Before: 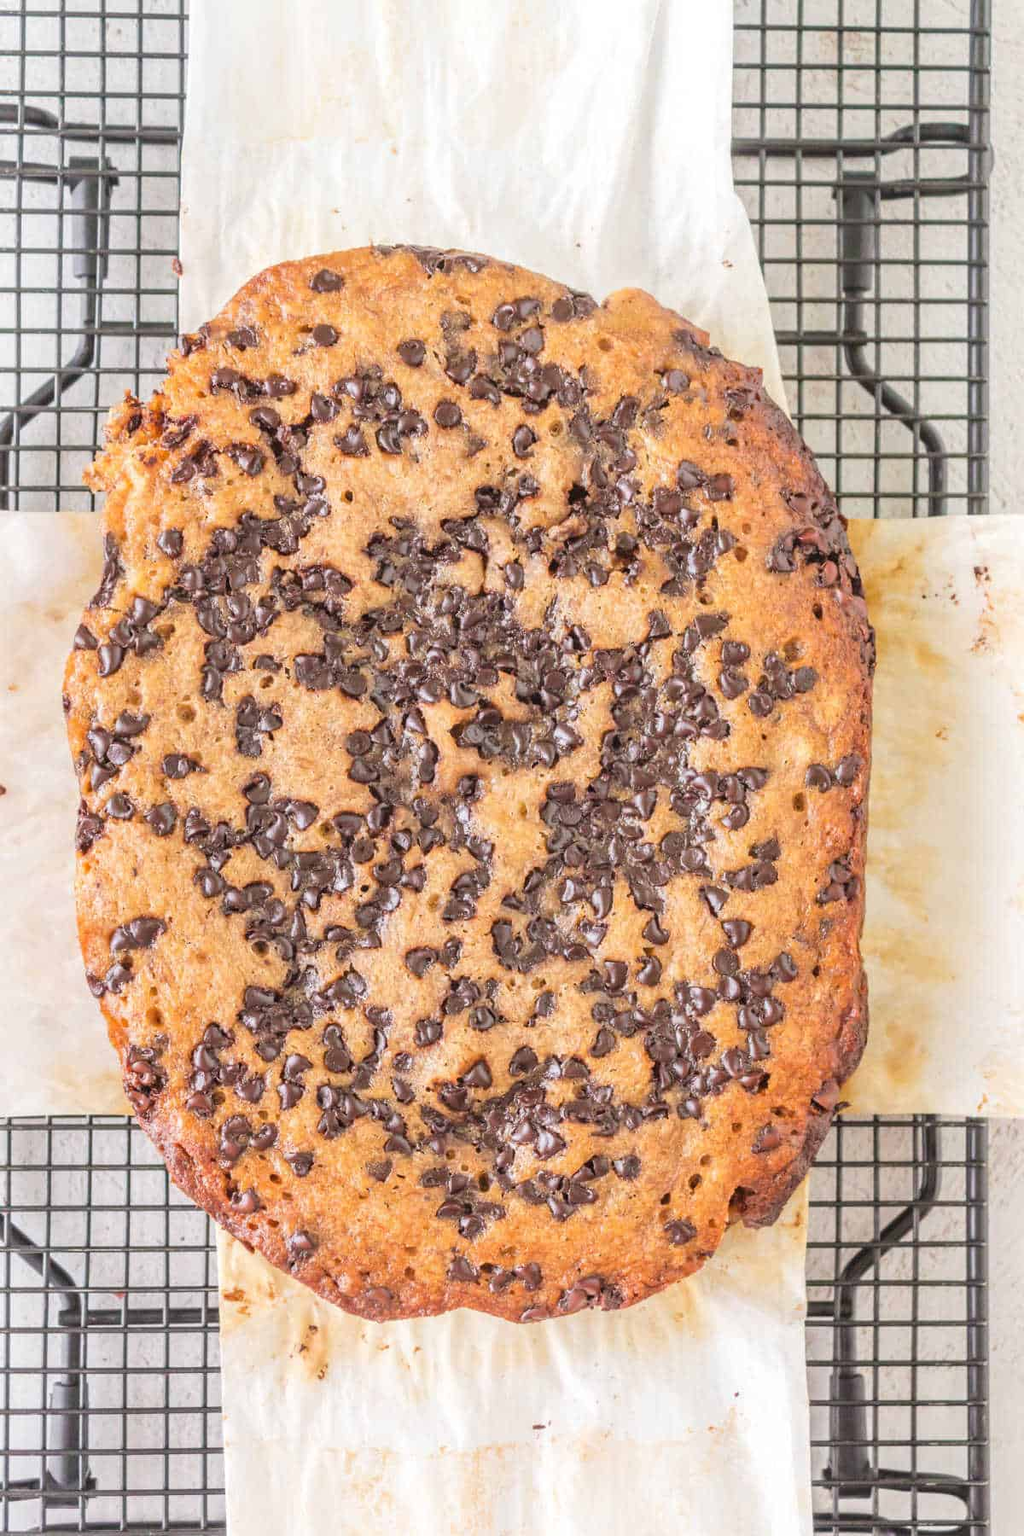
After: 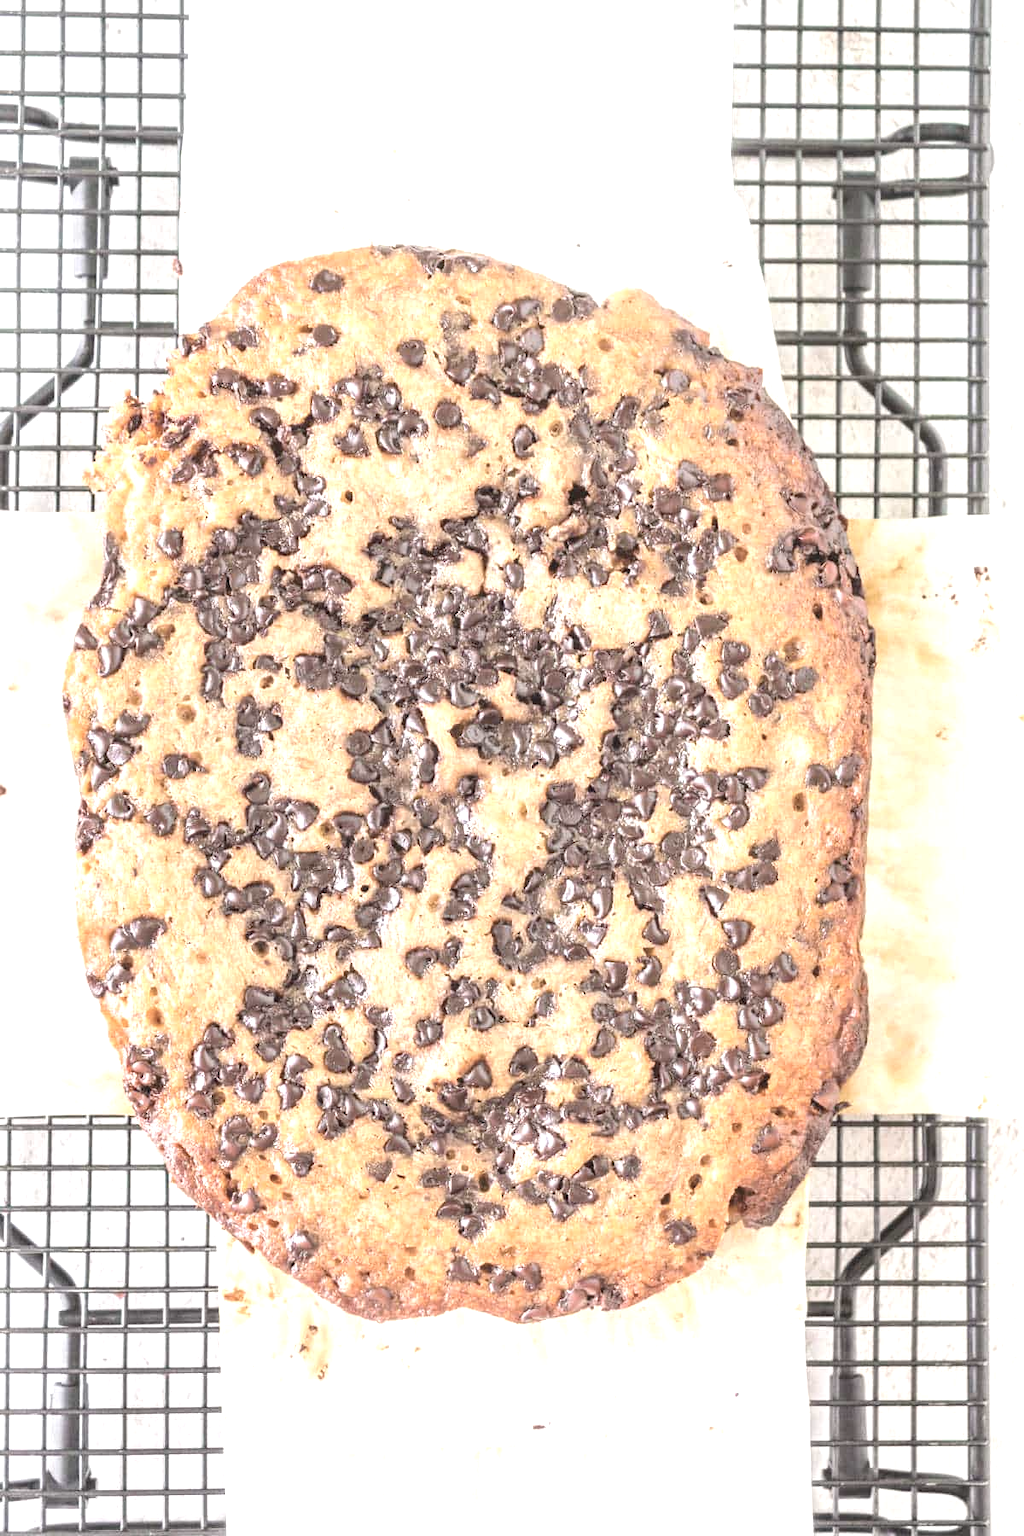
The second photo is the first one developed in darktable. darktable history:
contrast brightness saturation: contrast -0.054, saturation -0.403
vignetting: fall-off start 100.49%, brightness -0.294
exposure: black level correction 0, exposure 0.93 EV, compensate highlight preservation false
